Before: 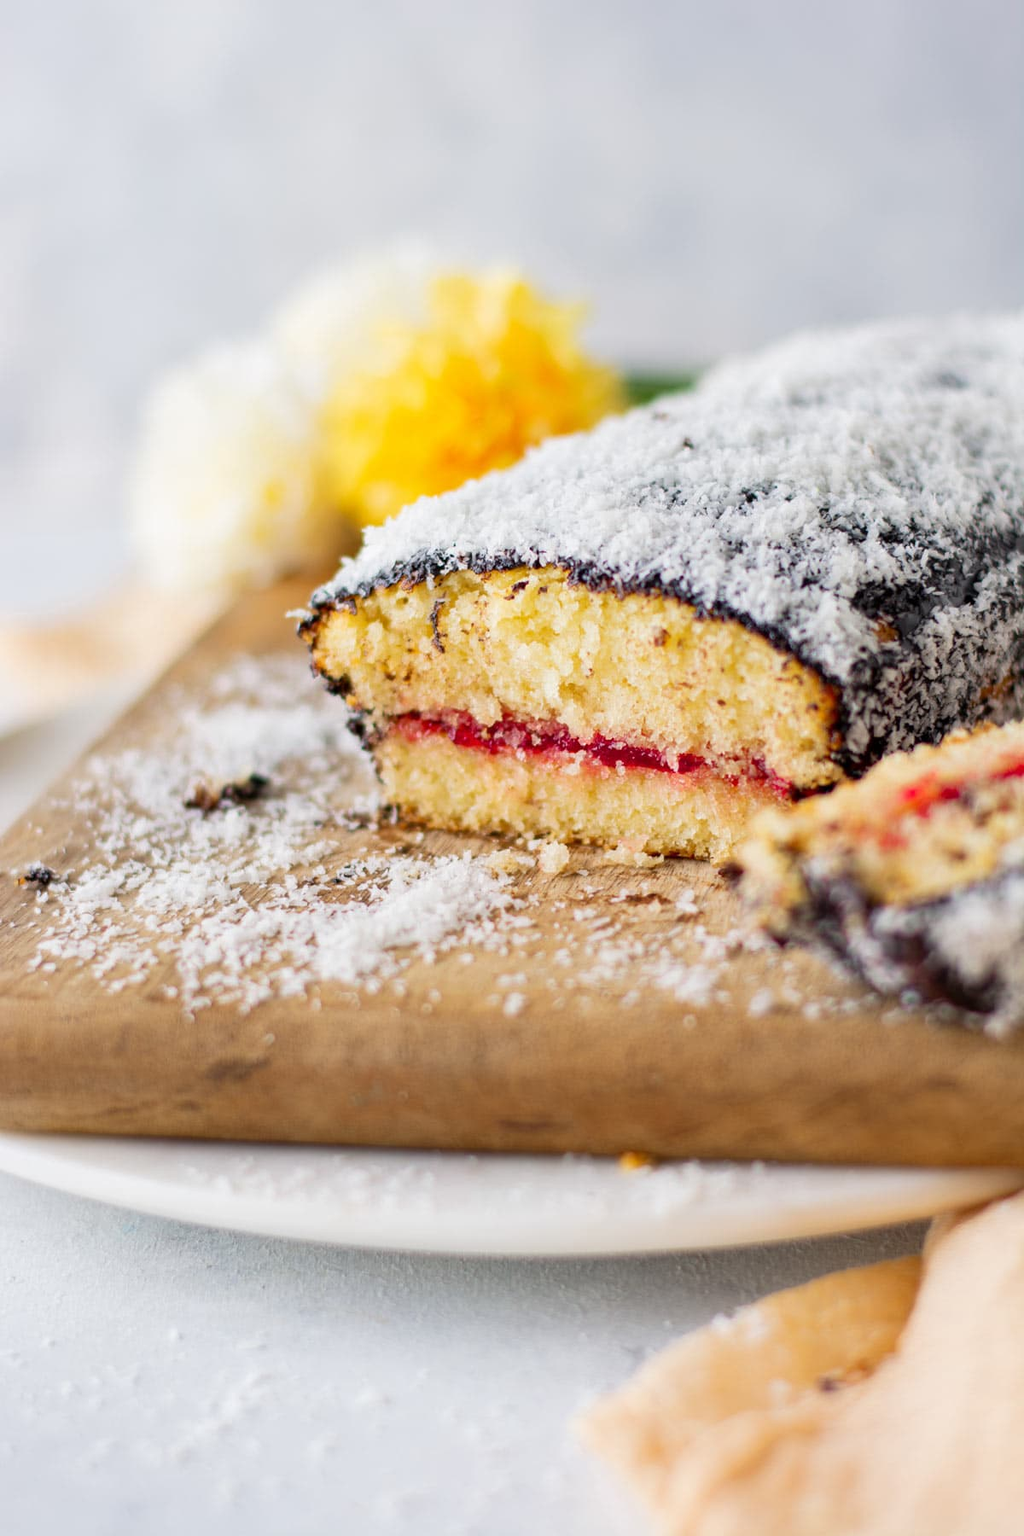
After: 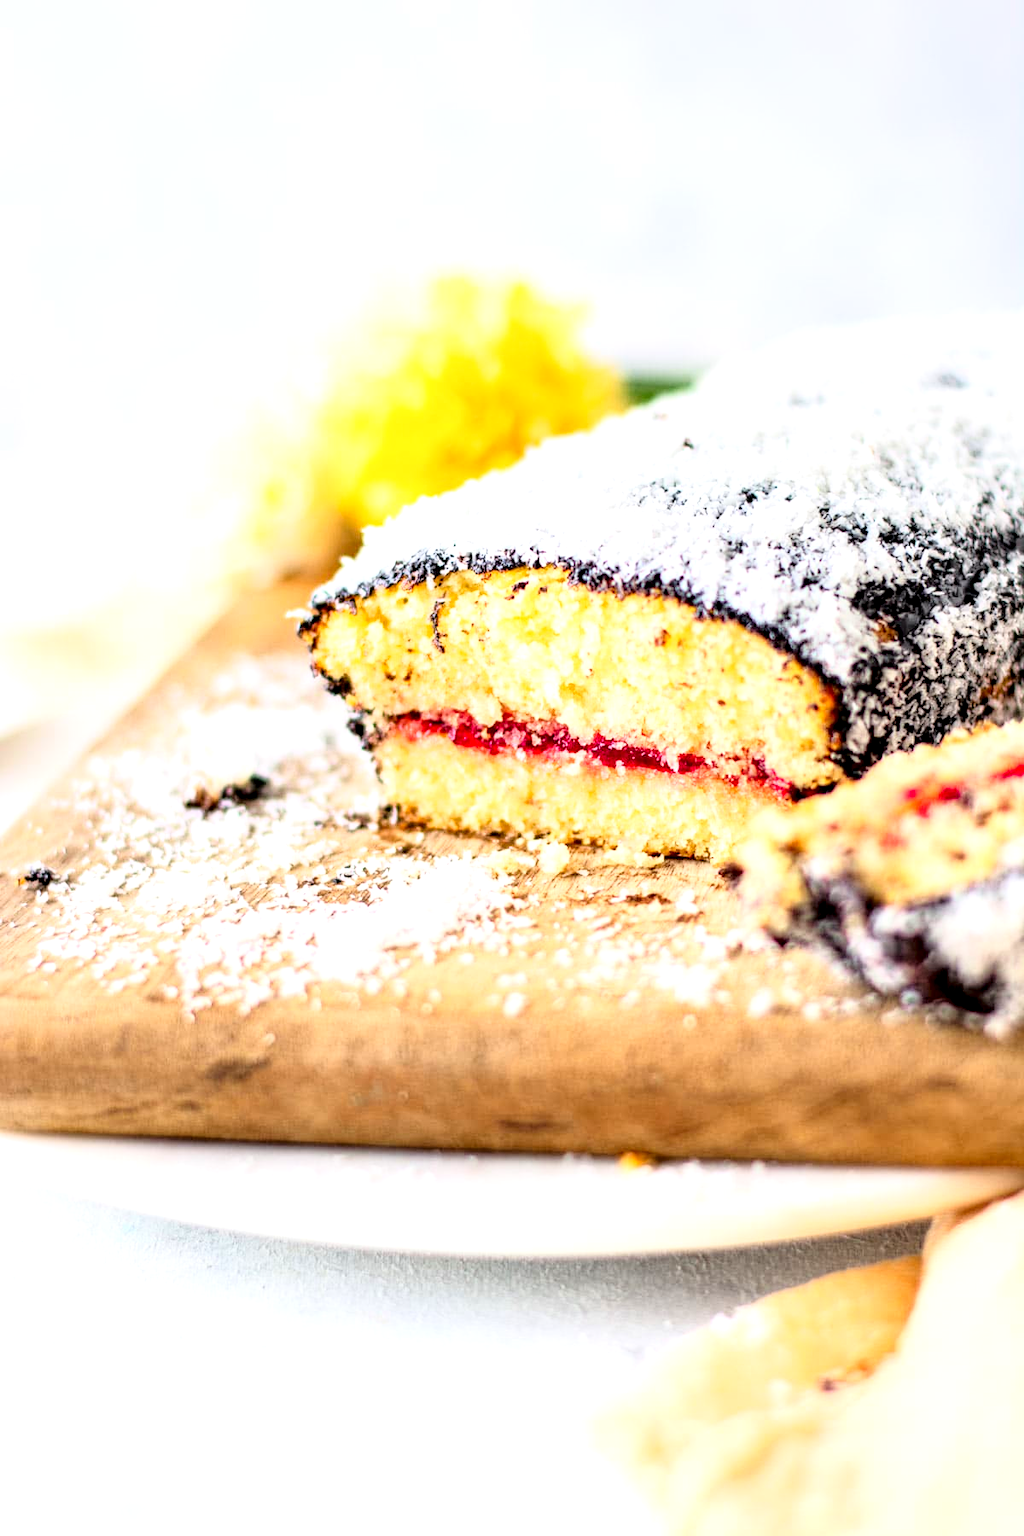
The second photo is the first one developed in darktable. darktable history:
base curve: curves: ch0 [(0, 0) (0.028, 0.03) (0.121, 0.232) (0.46, 0.748) (0.859, 0.968) (1, 1)]
exposure: black level correction 0.001, exposure 0.499 EV, compensate highlight preservation false
local contrast: highlights 60%, shadows 62%, detail 160%
